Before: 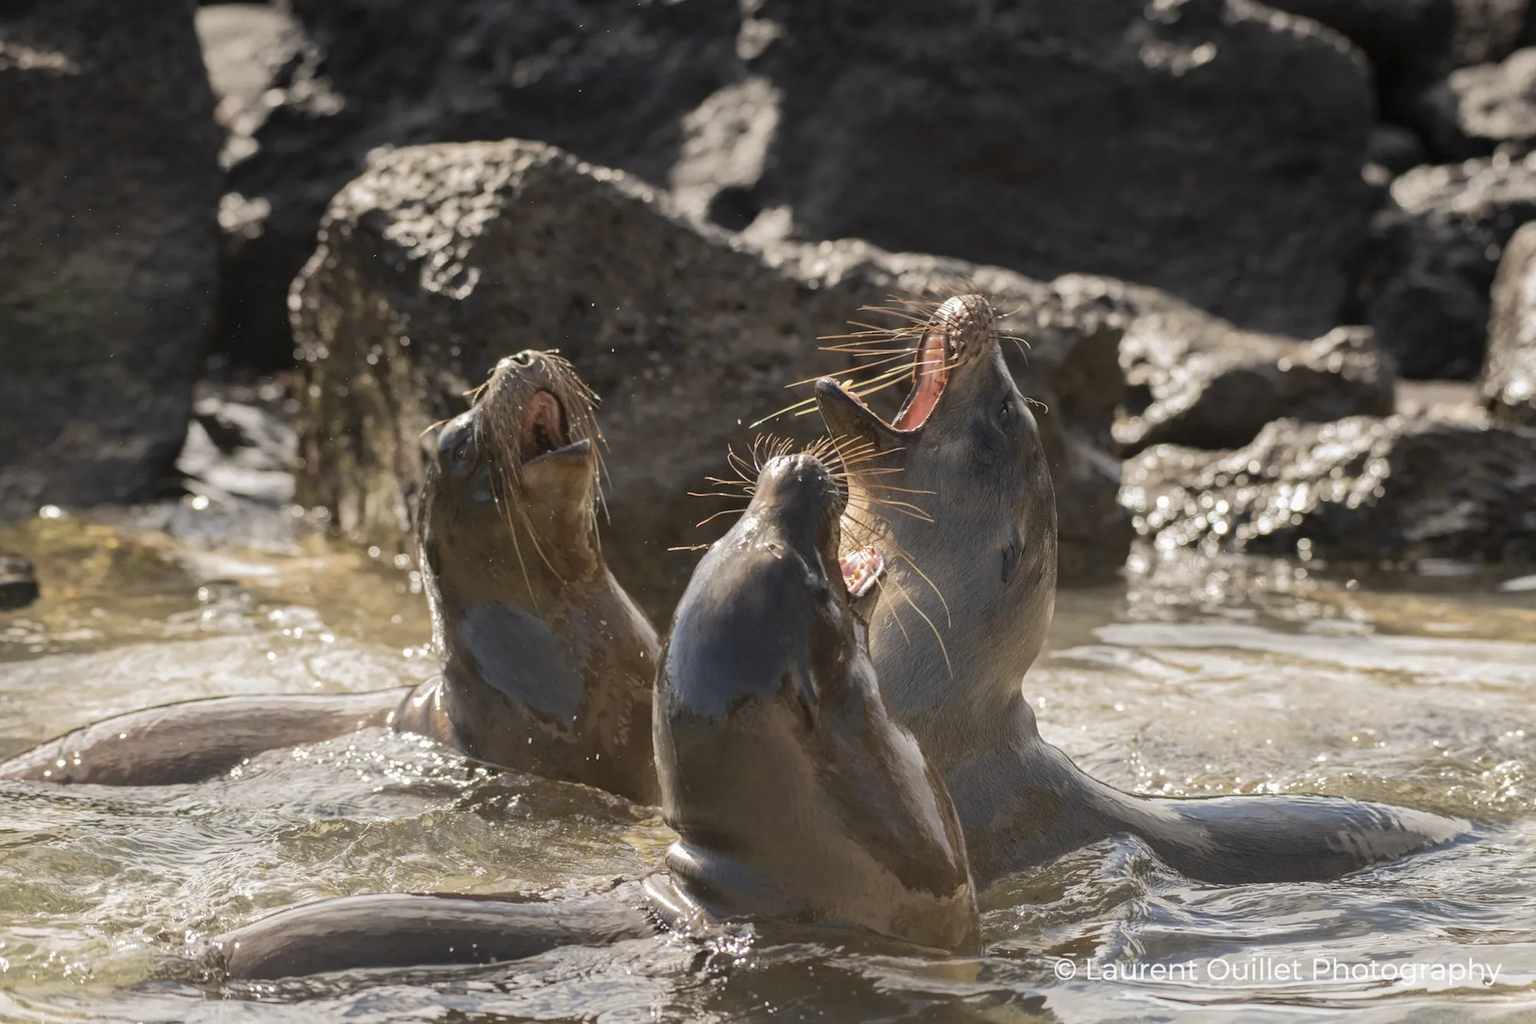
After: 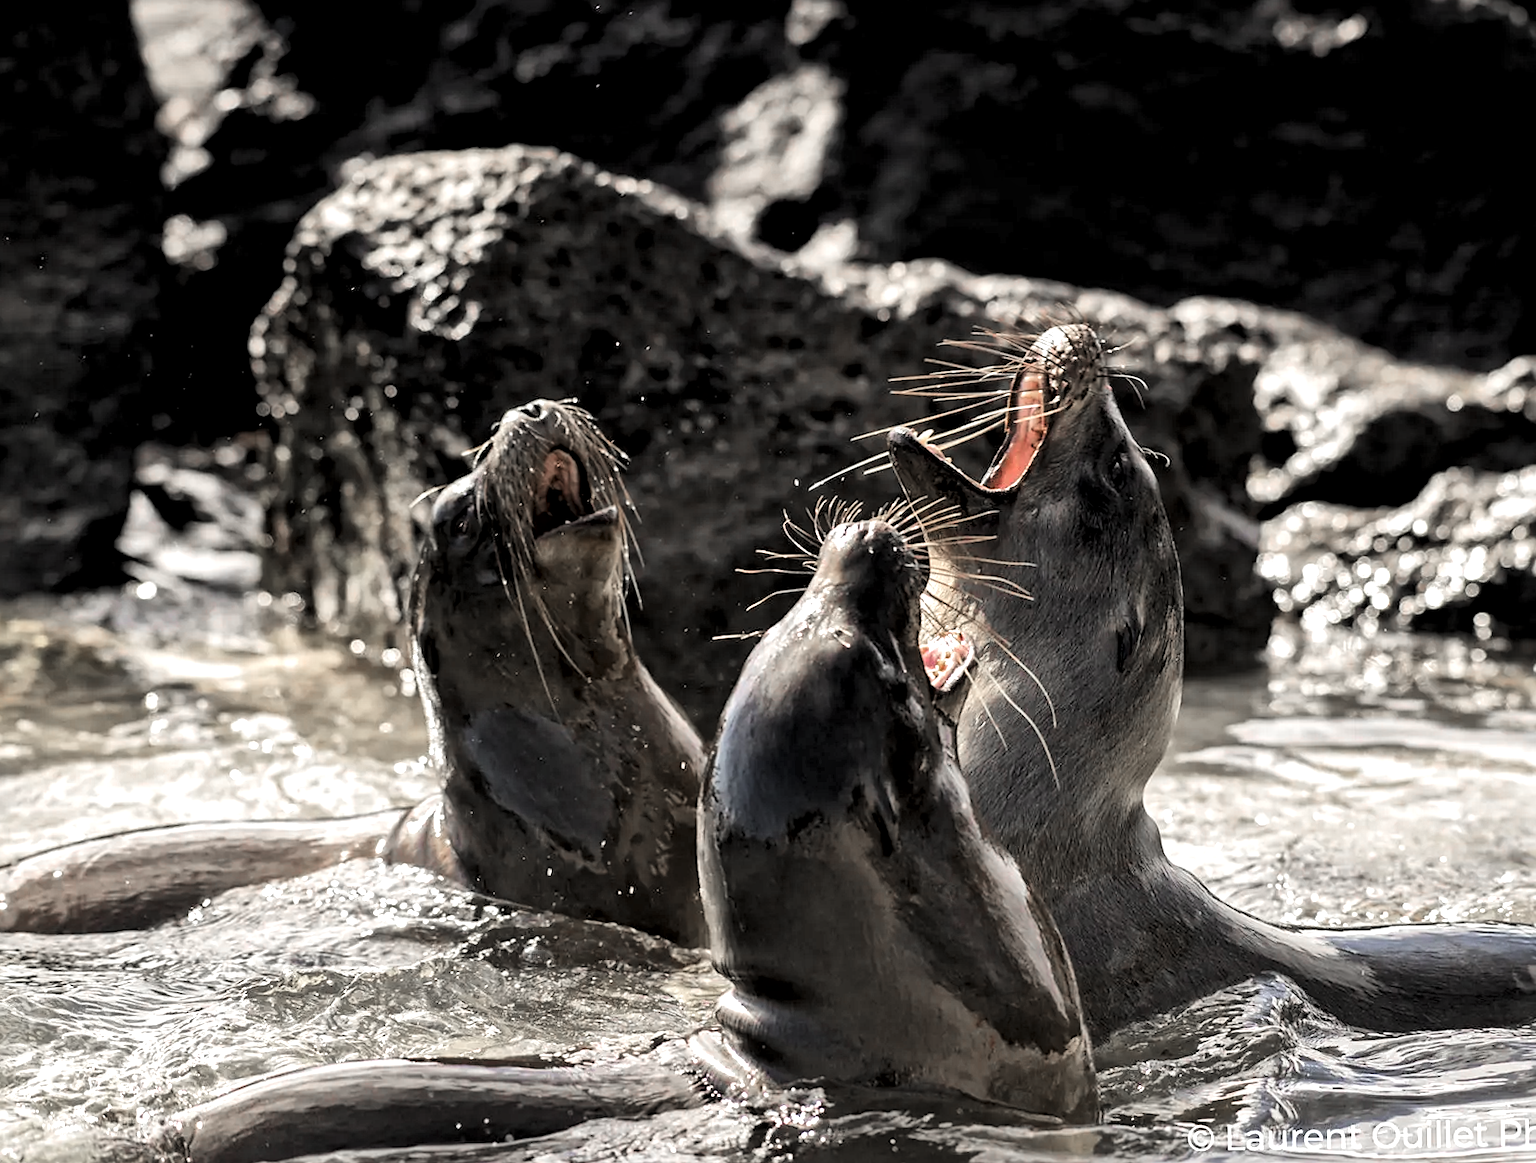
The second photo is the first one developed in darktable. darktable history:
tone curve: curves: ch0 [(0, 0.019) (0.066, 0.043) (0.189, 0.182) (0.368, 0.407) (0.501, 0.564) (0.677, 0.729) (0.851, 0.861) (0.997, 0.959)]; ch1 [(0, 0) (0.187, 0.121) (0.388, 0.346) (0.437, 0.409) (0.474, 0.472) (0.499, 0.501) (0.514, 0.507) (0.548, 0.557) (0.653, 0.663) (0.812, 0.856) (1, 1)]; ch2 [(0, 0) (0.246, 0.214) (0.421, 0.427) (0.459, 0.484) (0.5, 0.504) (0.518, 0.516) (0.529, 0.548) (0.56, 0.576) (0.607, 0.63) (0.744, 0.734) (0.867, 0.821) (0.993, 0.889)], color space Lab, linked channels, preserve colors none
levels: levels [0.129, 0.519, 0.867]
crop and rotate: angle 0.896°, left 4.115%, top 1.188%, right 11.227%, bottom 2.583%
exposure: exposure -0.052 EV, compensate highlight preservation false
local contrast: mode bilateral grid, contrast 20, coarseness 19, detail 163%, midtone range 0.2
sharpen: radius 1.863, amount 0.4, threshold 1.349
color zones: curves: ch1 [(0, 0.708) (0.088, 0.648) (0.245, 0.187) (0.429, 0.326) (0.571, 0.498) (0.714, 0.5) (0.857, 0.5) (1, 0.708)]
